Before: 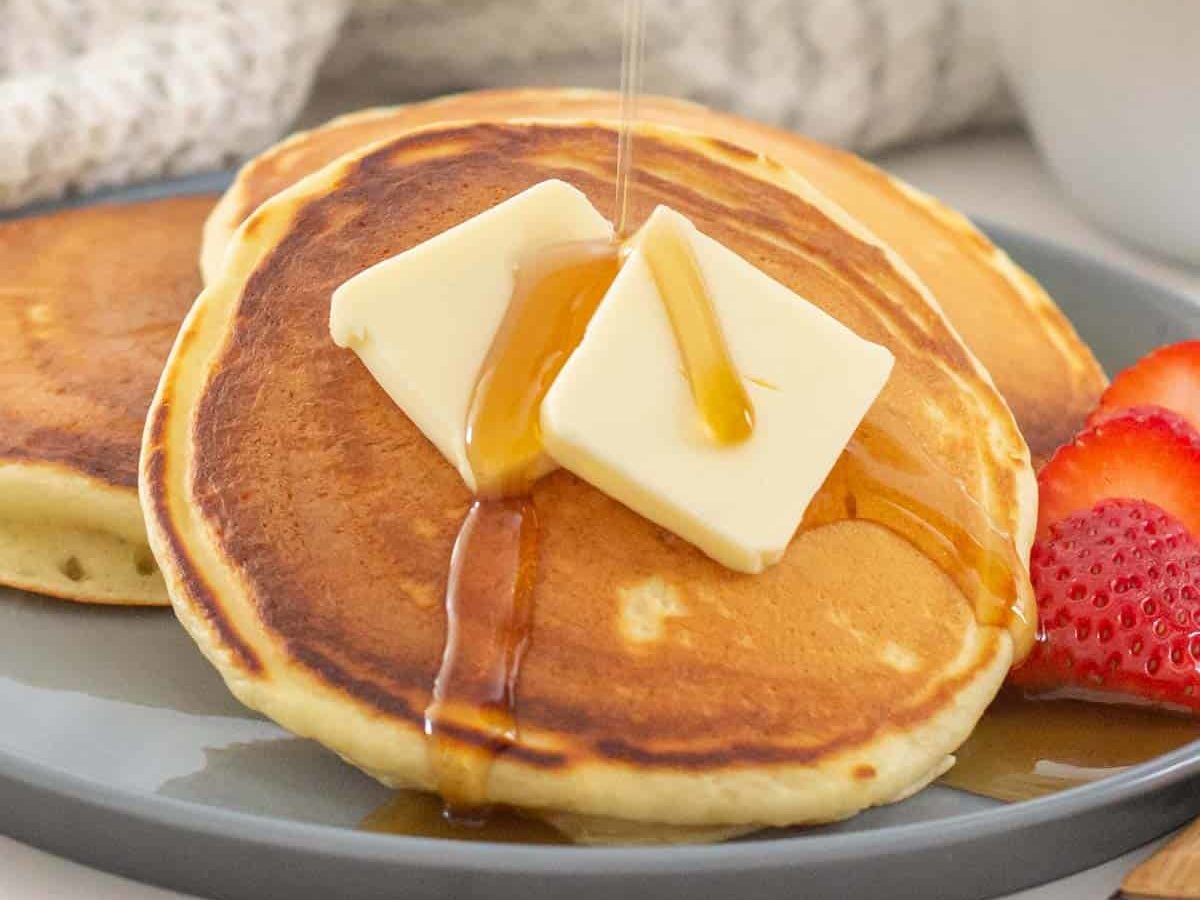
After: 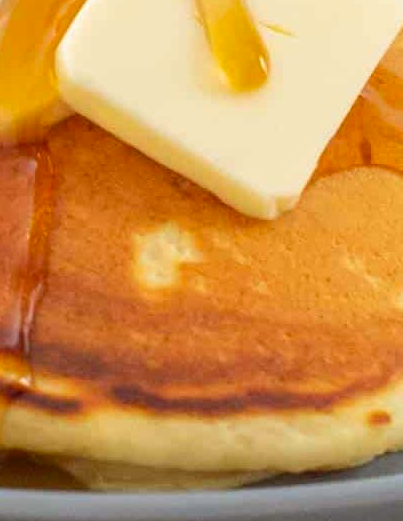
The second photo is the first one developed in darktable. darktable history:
color calibration: illuminant same as pipeline (D50), adaptation XYZ, x 0.346, y 0.359, temperature 5017.22 K
color correction: highlights b* -0.01, saturation 1.15
crop: left 40.467%, top 39.359%, right 25.886%, bottom 2.672%
